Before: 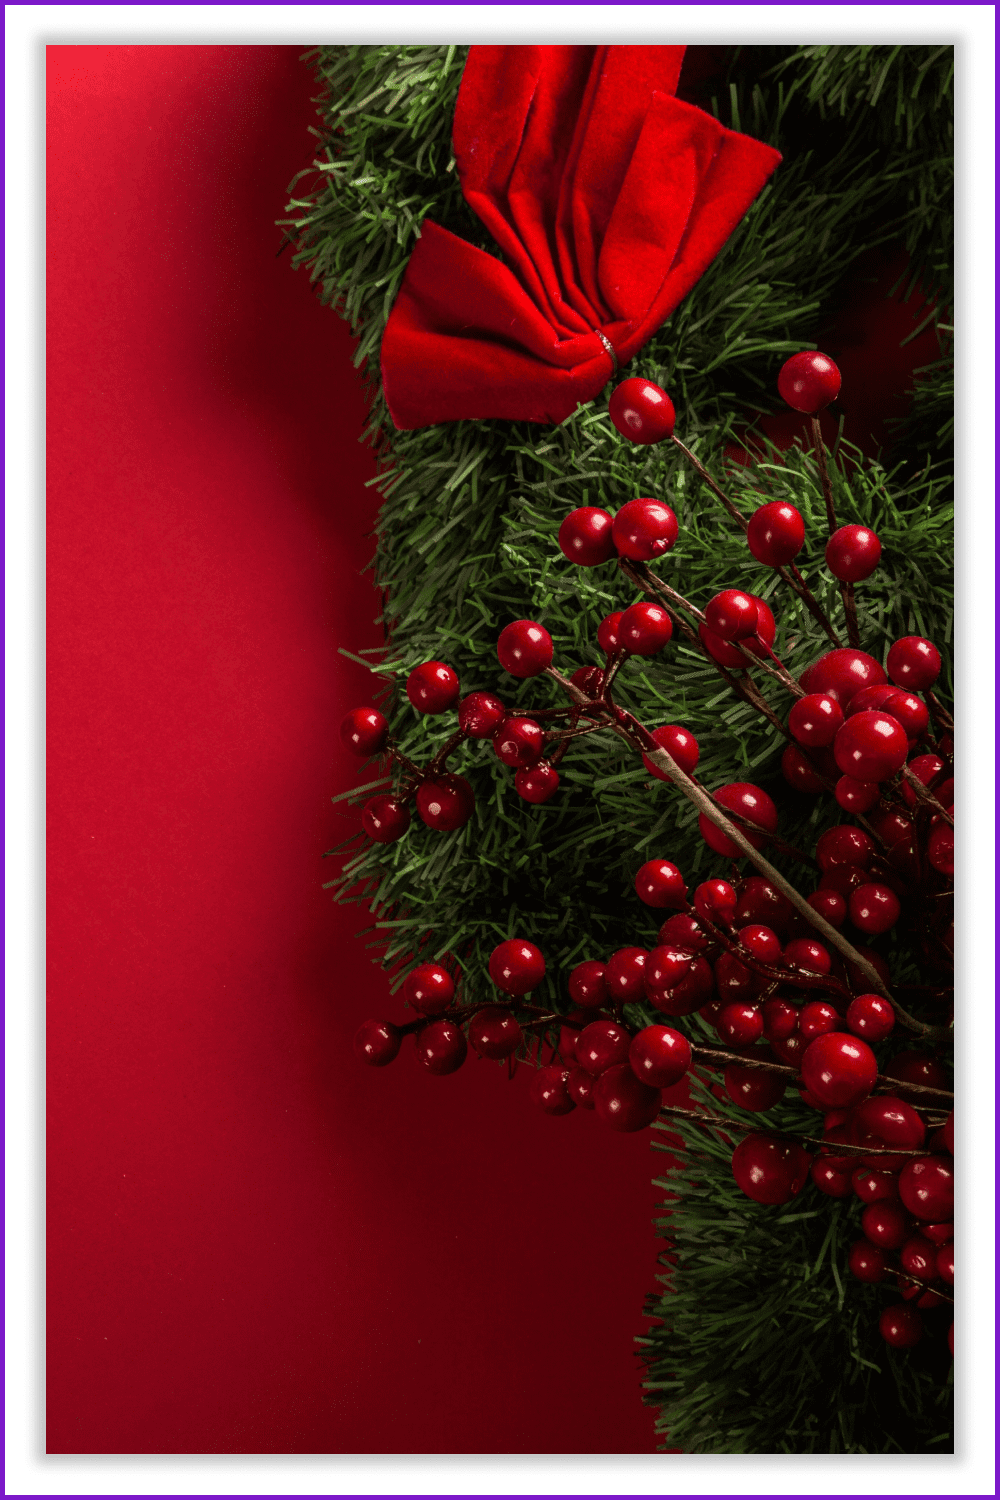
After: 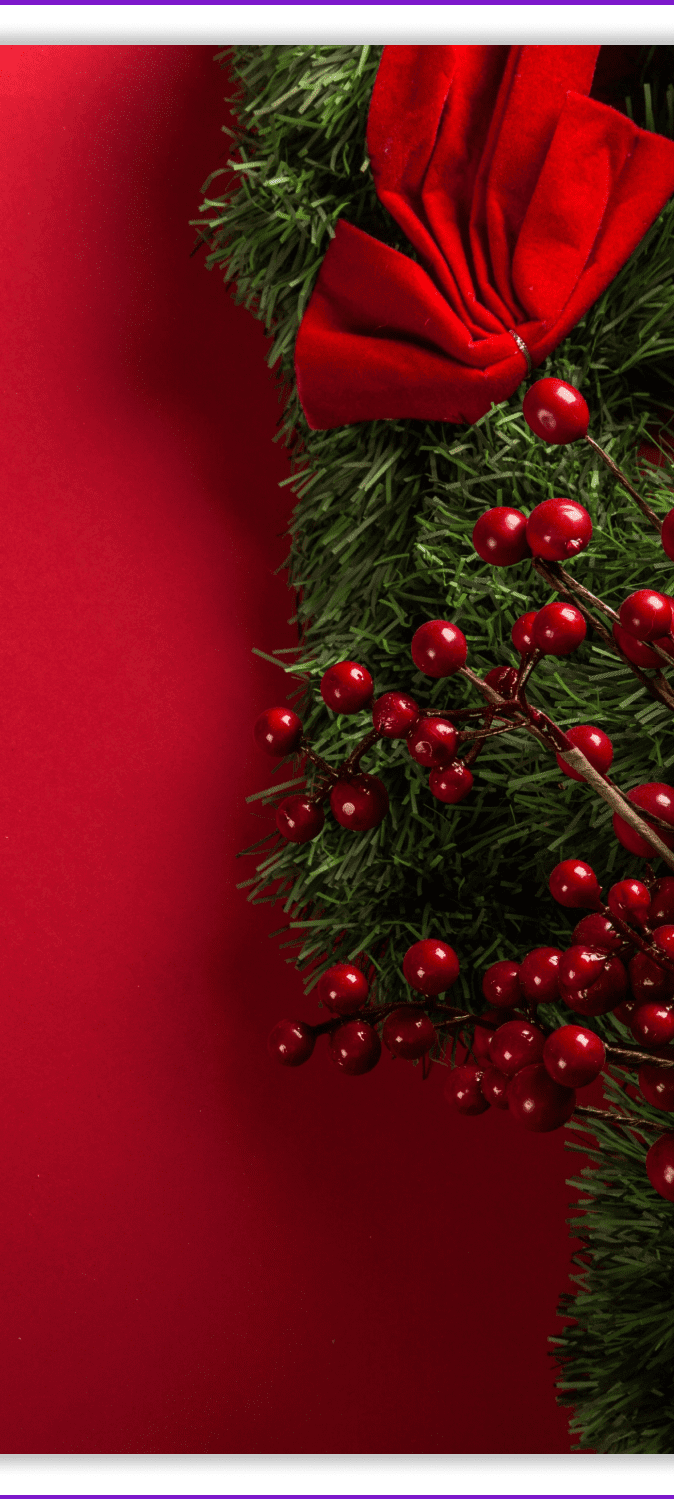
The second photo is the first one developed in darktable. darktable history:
crop and rotate: left 8.62%, right 23.929%
tone equalizer: on, module defaults
